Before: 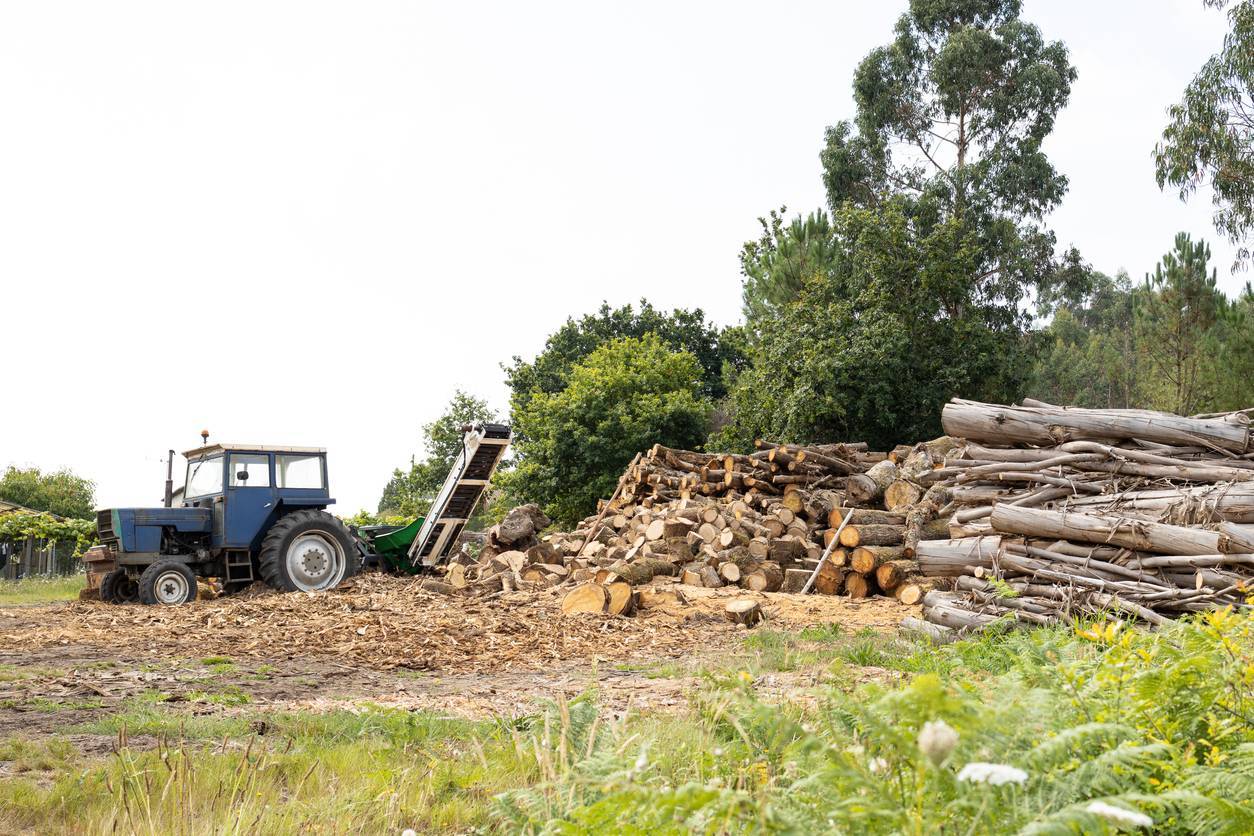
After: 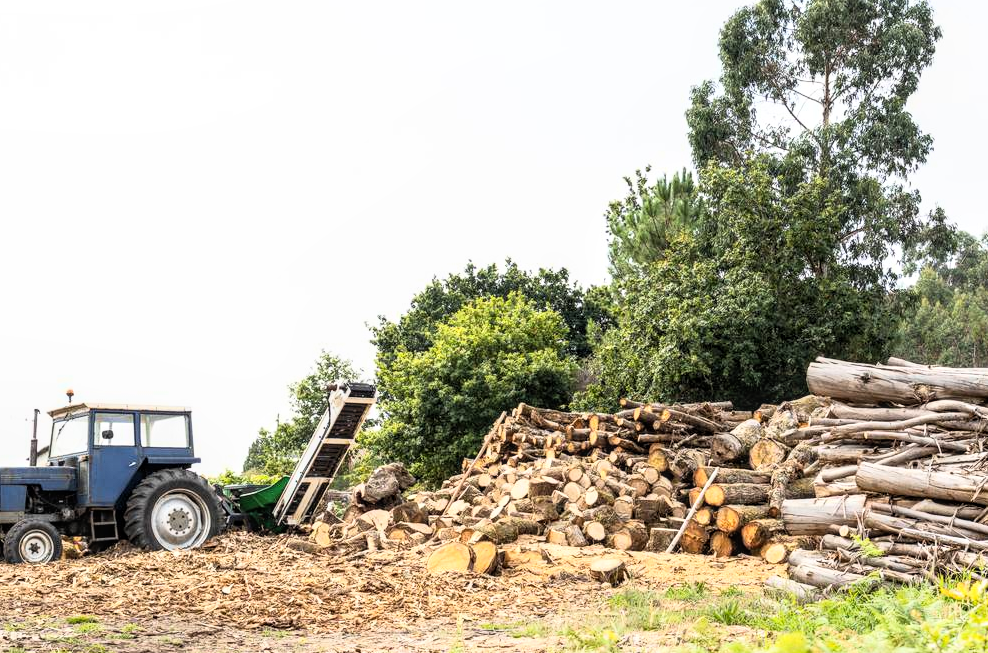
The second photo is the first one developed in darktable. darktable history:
local contrast: on, module defaults
crop and rotate: left 10.77%, top 5.1%, right 10.41%, bottom 16.76%
base curve: curves: ch0 [(0, 0) (0.005, 0.002) (0.193, 0.295) (0.399, 0.664) (0.75, 0.928) (1, 1)]
